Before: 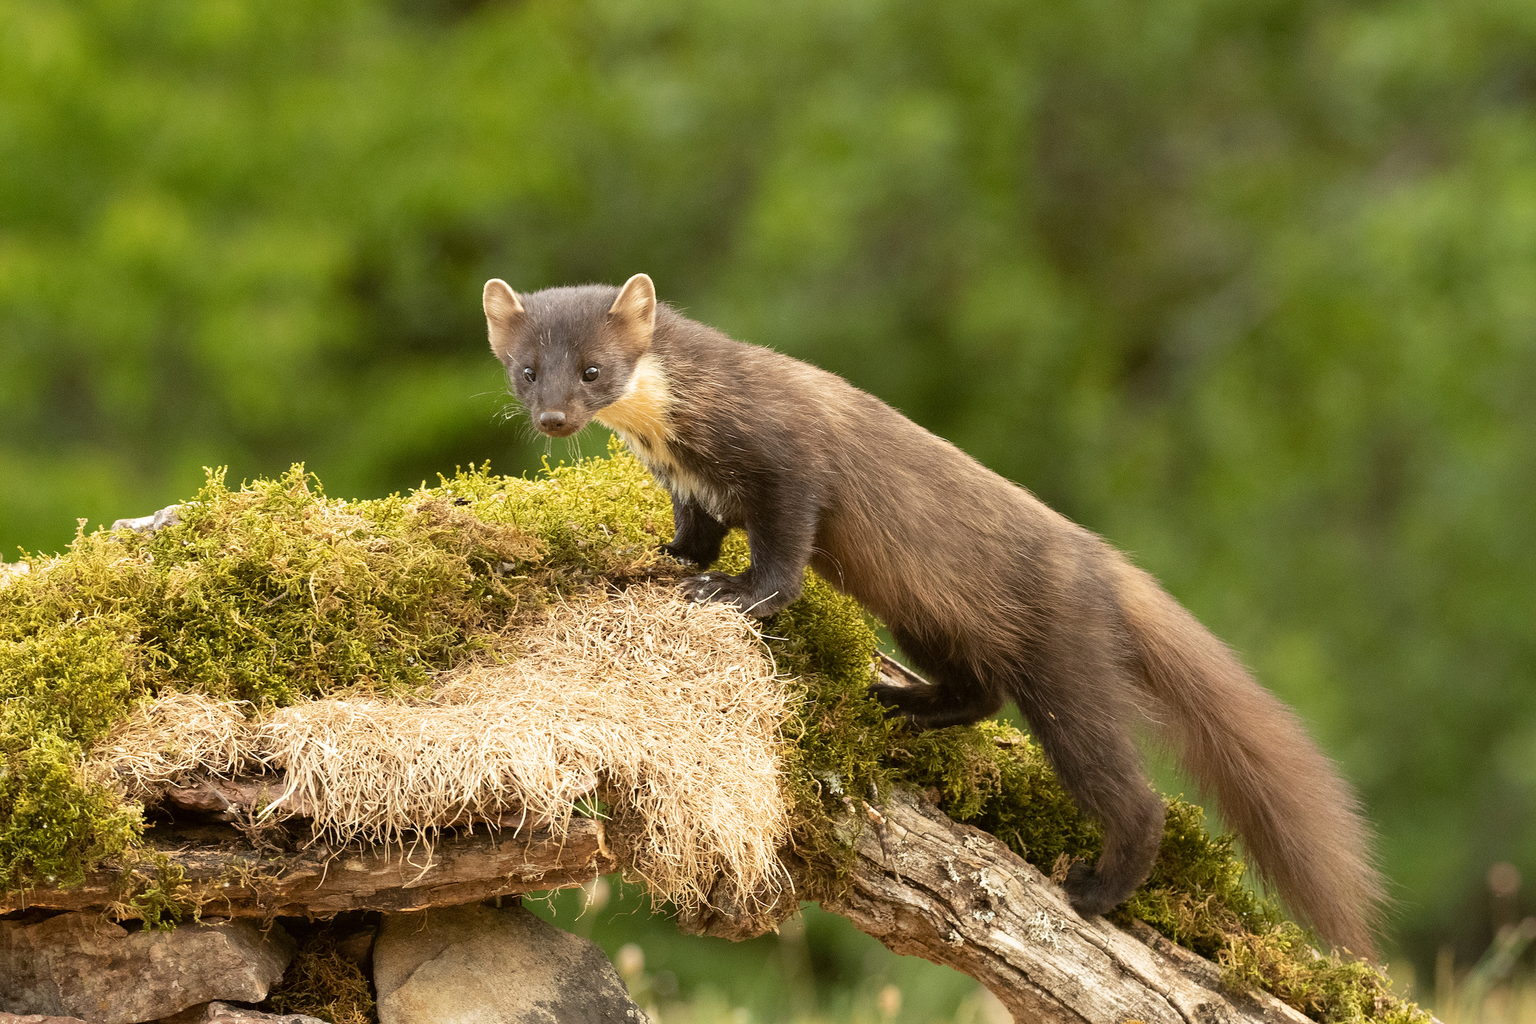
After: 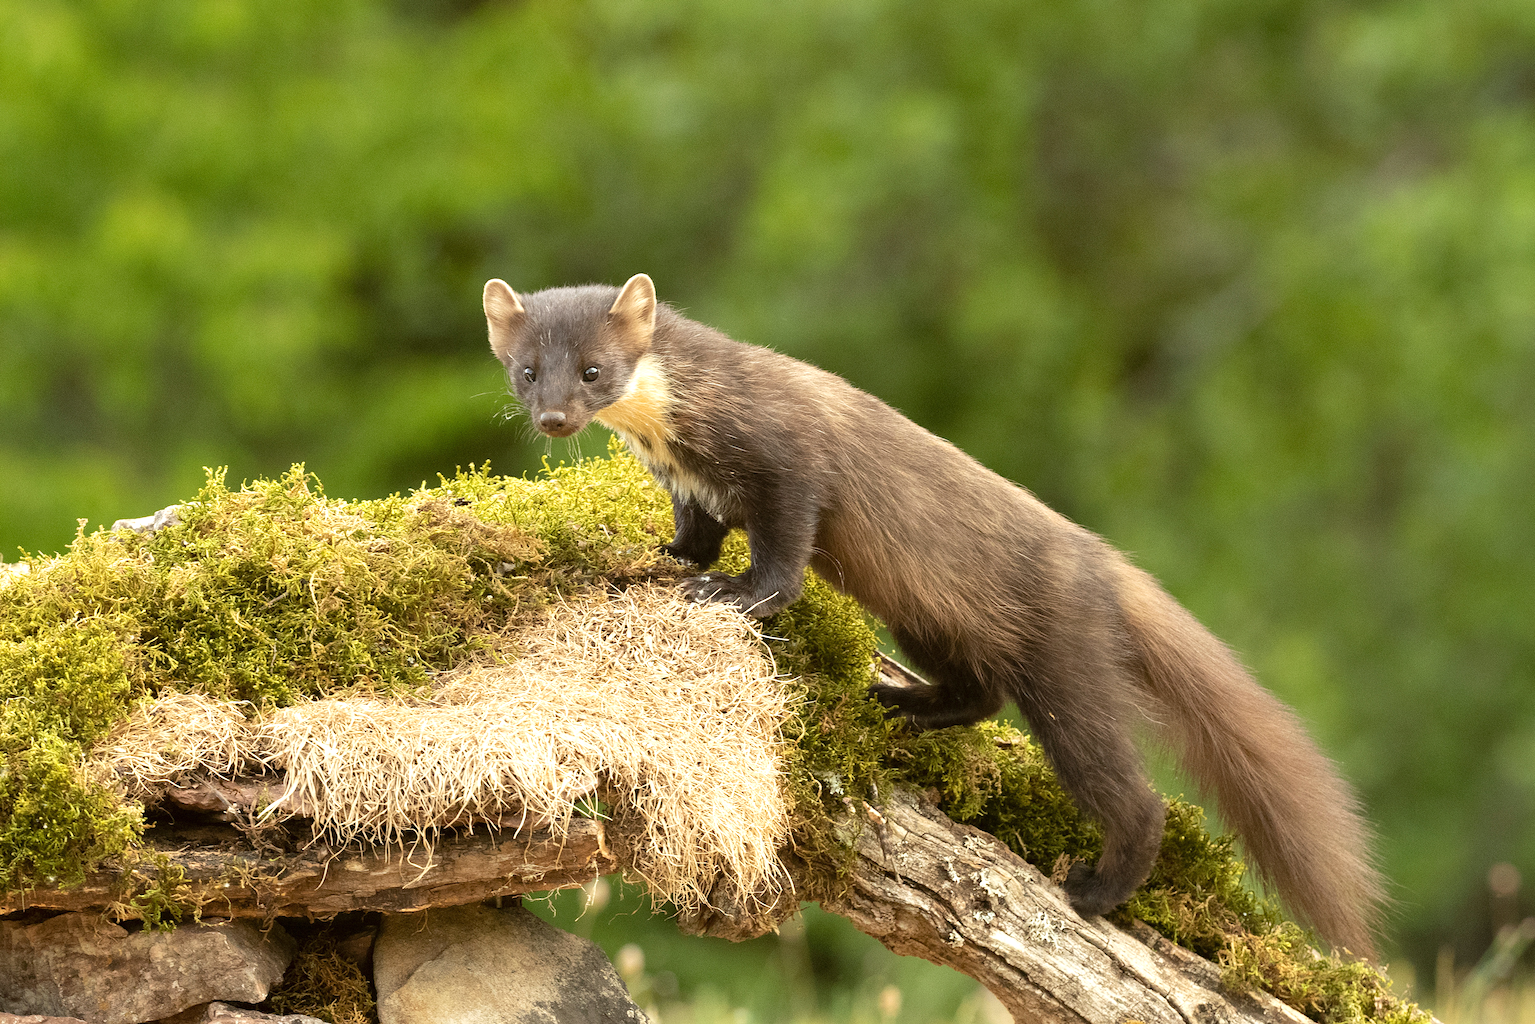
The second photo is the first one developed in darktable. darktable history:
white balance: red 0.978, blue 0.999
exposure: exposure 0.3 EV, compensate highlight preservation false
